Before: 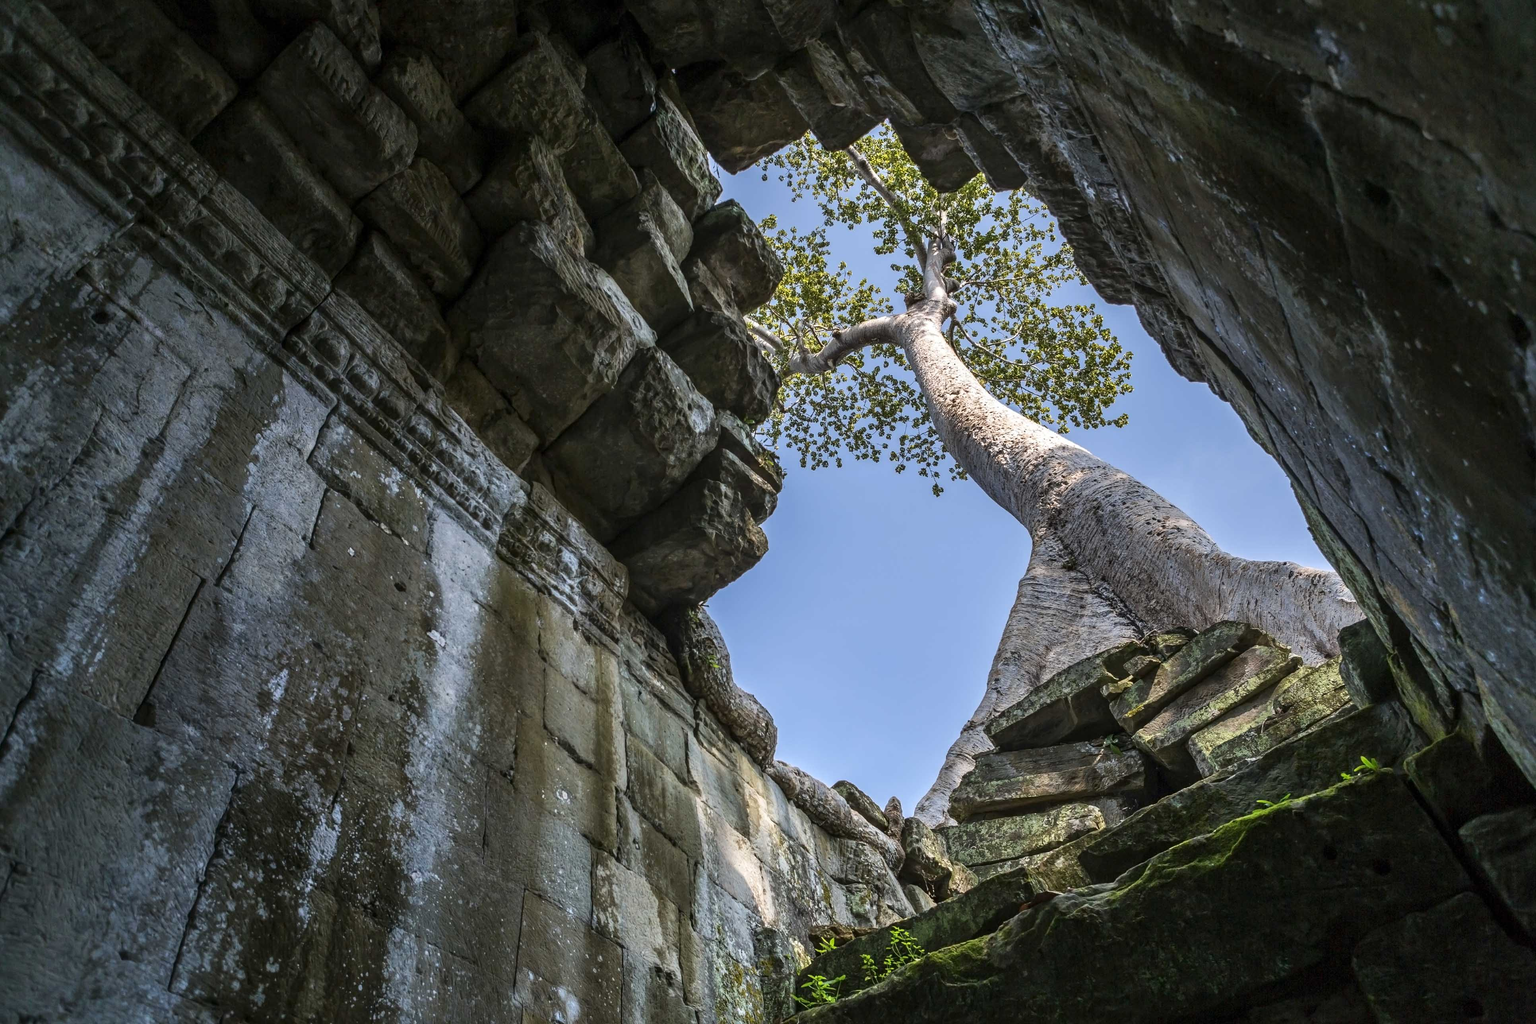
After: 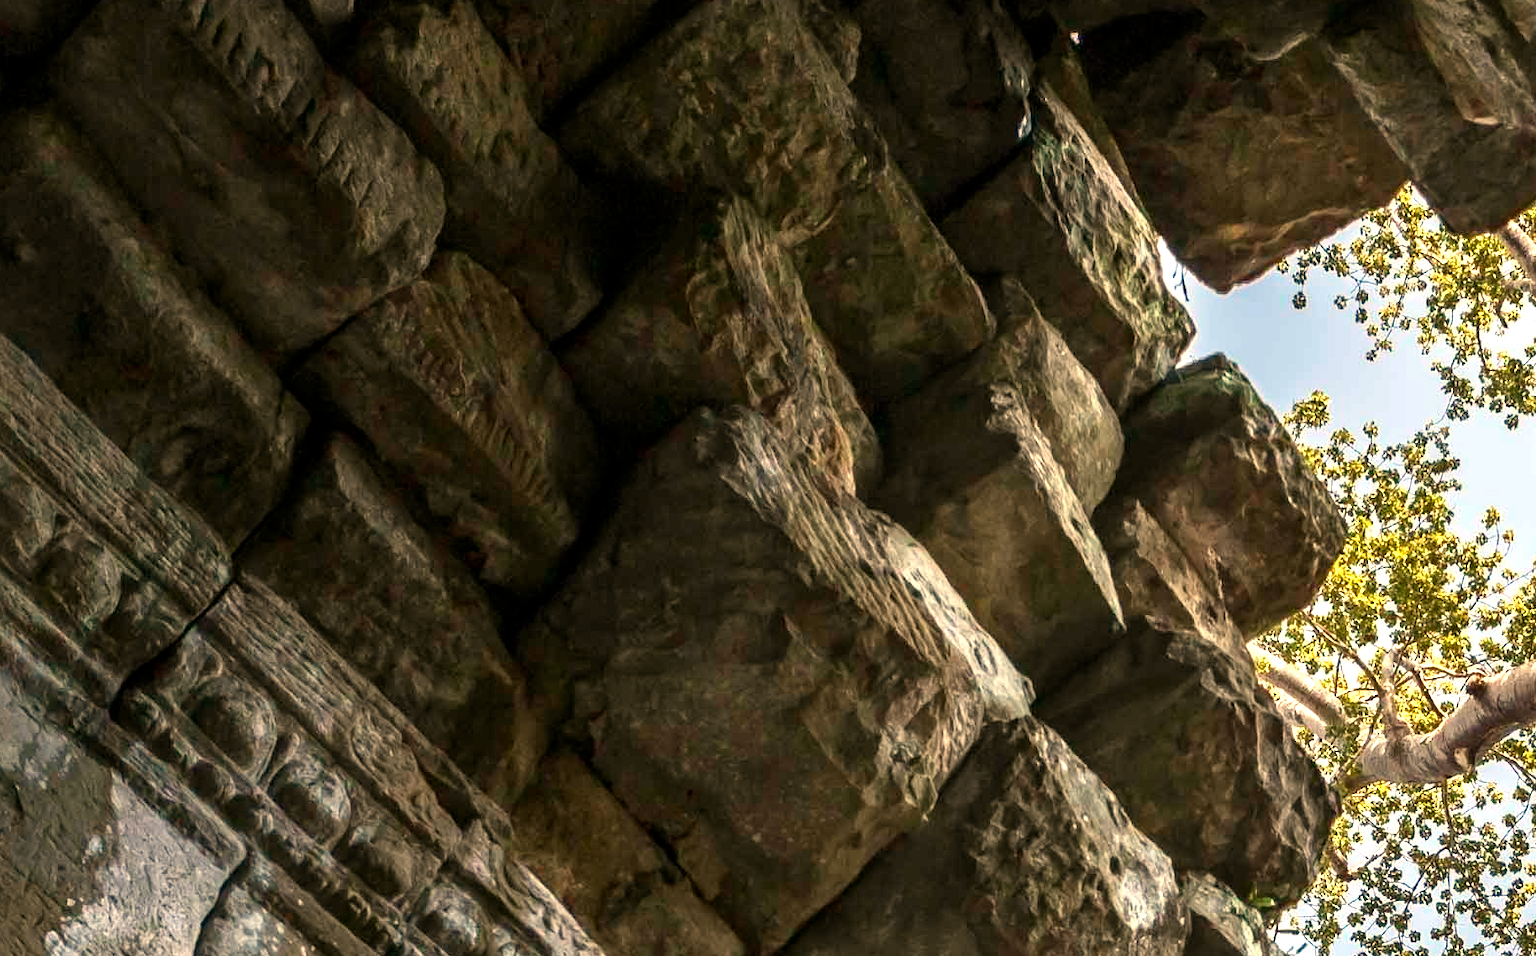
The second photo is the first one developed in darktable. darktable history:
exposure: exposure 0.999 EV, compensate highlight preservation false
crop: left 15.452%, top 5.459%, right 43.956%, bottom 56.62%
white balance: red 1.138, green 0.996, blue 0.812
